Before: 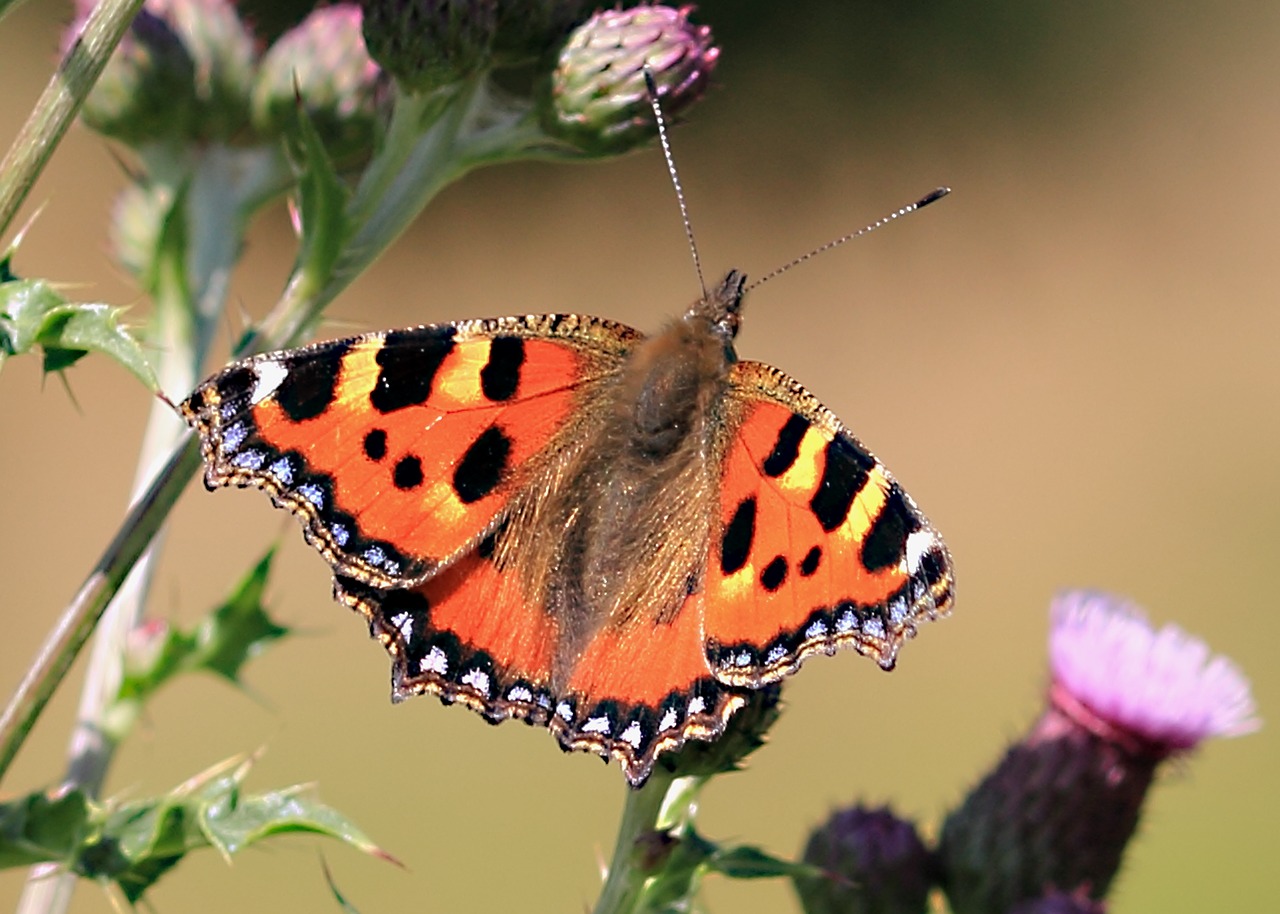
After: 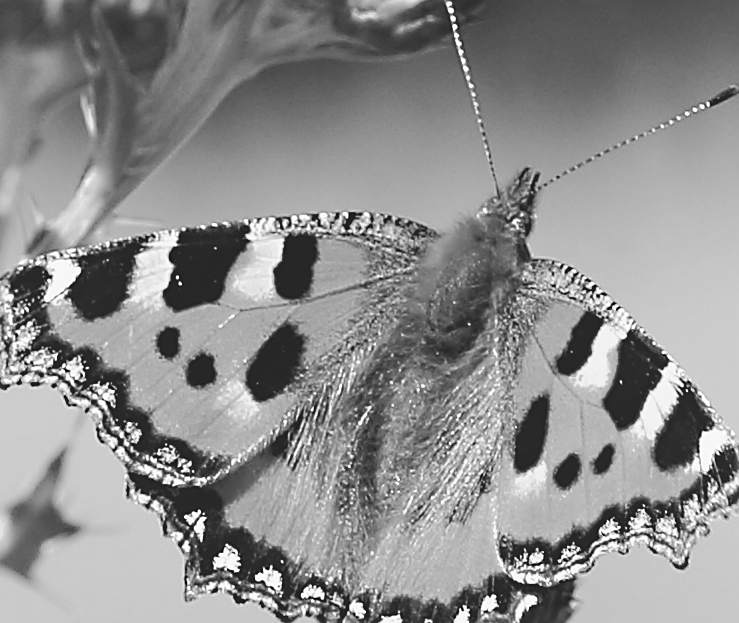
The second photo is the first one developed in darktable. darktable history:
crop: left 16.202%, top 11.208%, right 26.045%, bottom 20.557%
base curve: curves: ch0 [(0, 0) (0.032, 0.025) (0.121, 0.166) (0.206, 0.329) (0.605, 0.79) (1, 1)], preserve colors none
shadows and highlights: shadows 43.06, highlights 6.94
sharpen: on, module defaults
monochrome: on, module defaults
exposure: black level correction -0.025, exposure -0.117 EV, compensate highlight preservation false
